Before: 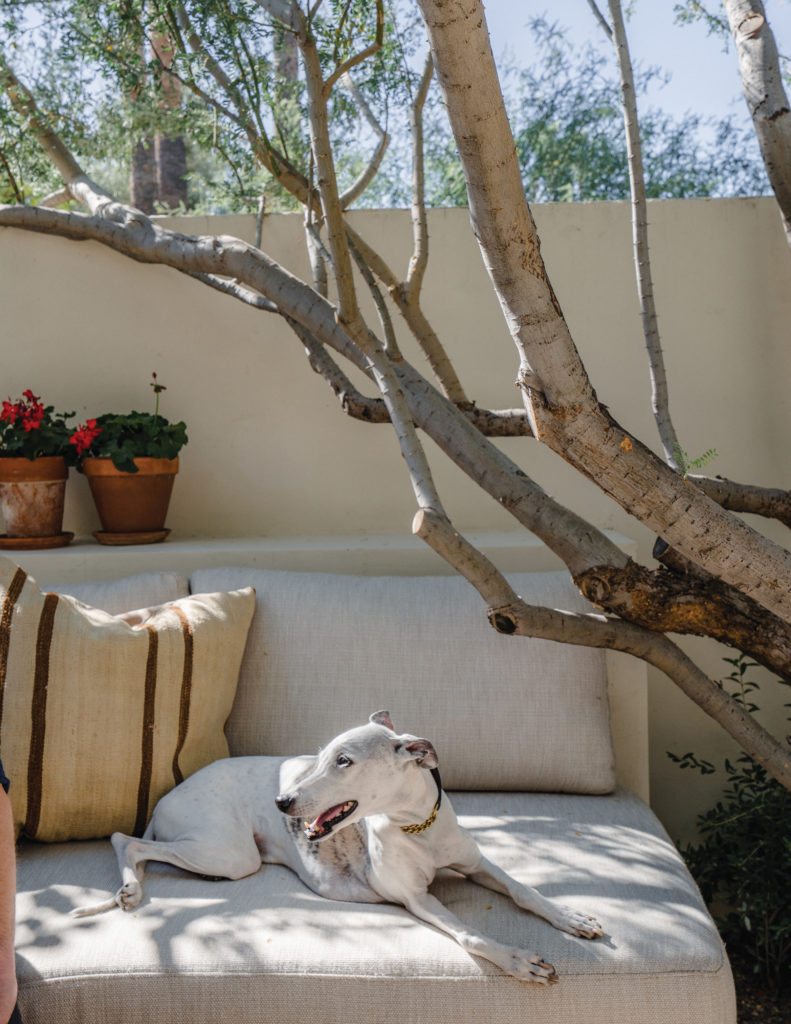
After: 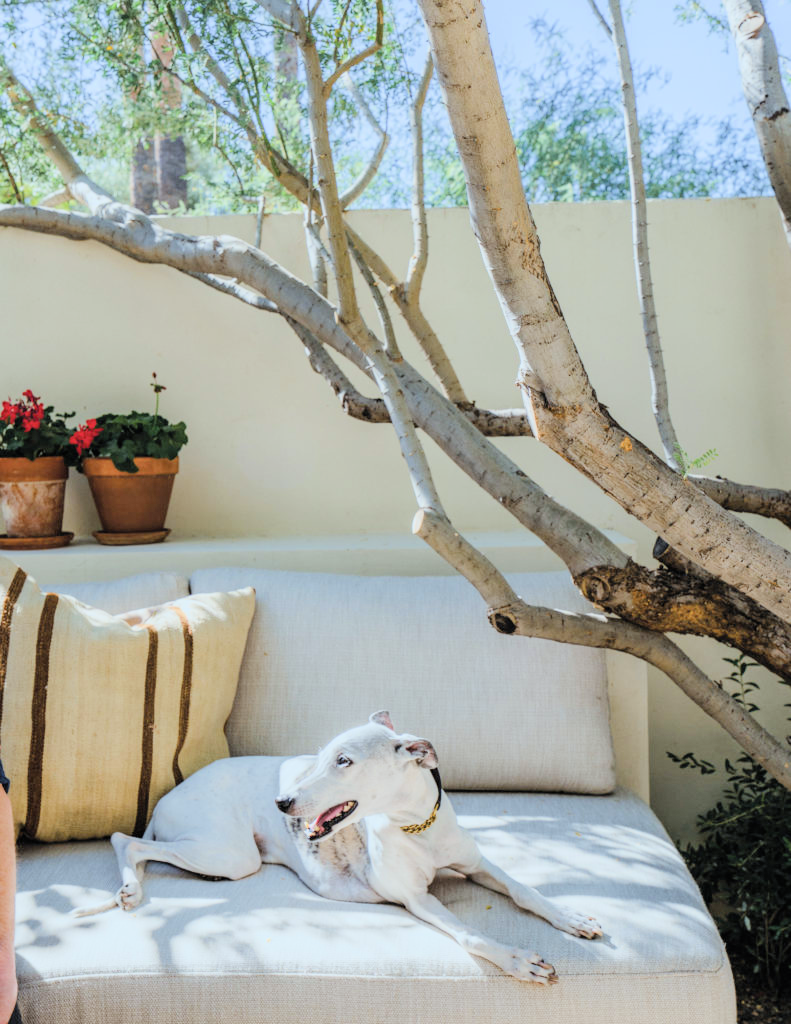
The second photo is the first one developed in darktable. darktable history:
exposure: black level correction 0, exposure 1.45 EV, compensate exposure bias true, compensate highlight preservation false
white balance: red 0.925, blue 1.046
filmic rgb: black relative exposure -7.15 EV, white relative exposure 5.36 EV, hardness 3.02, color science v6 (2022)
